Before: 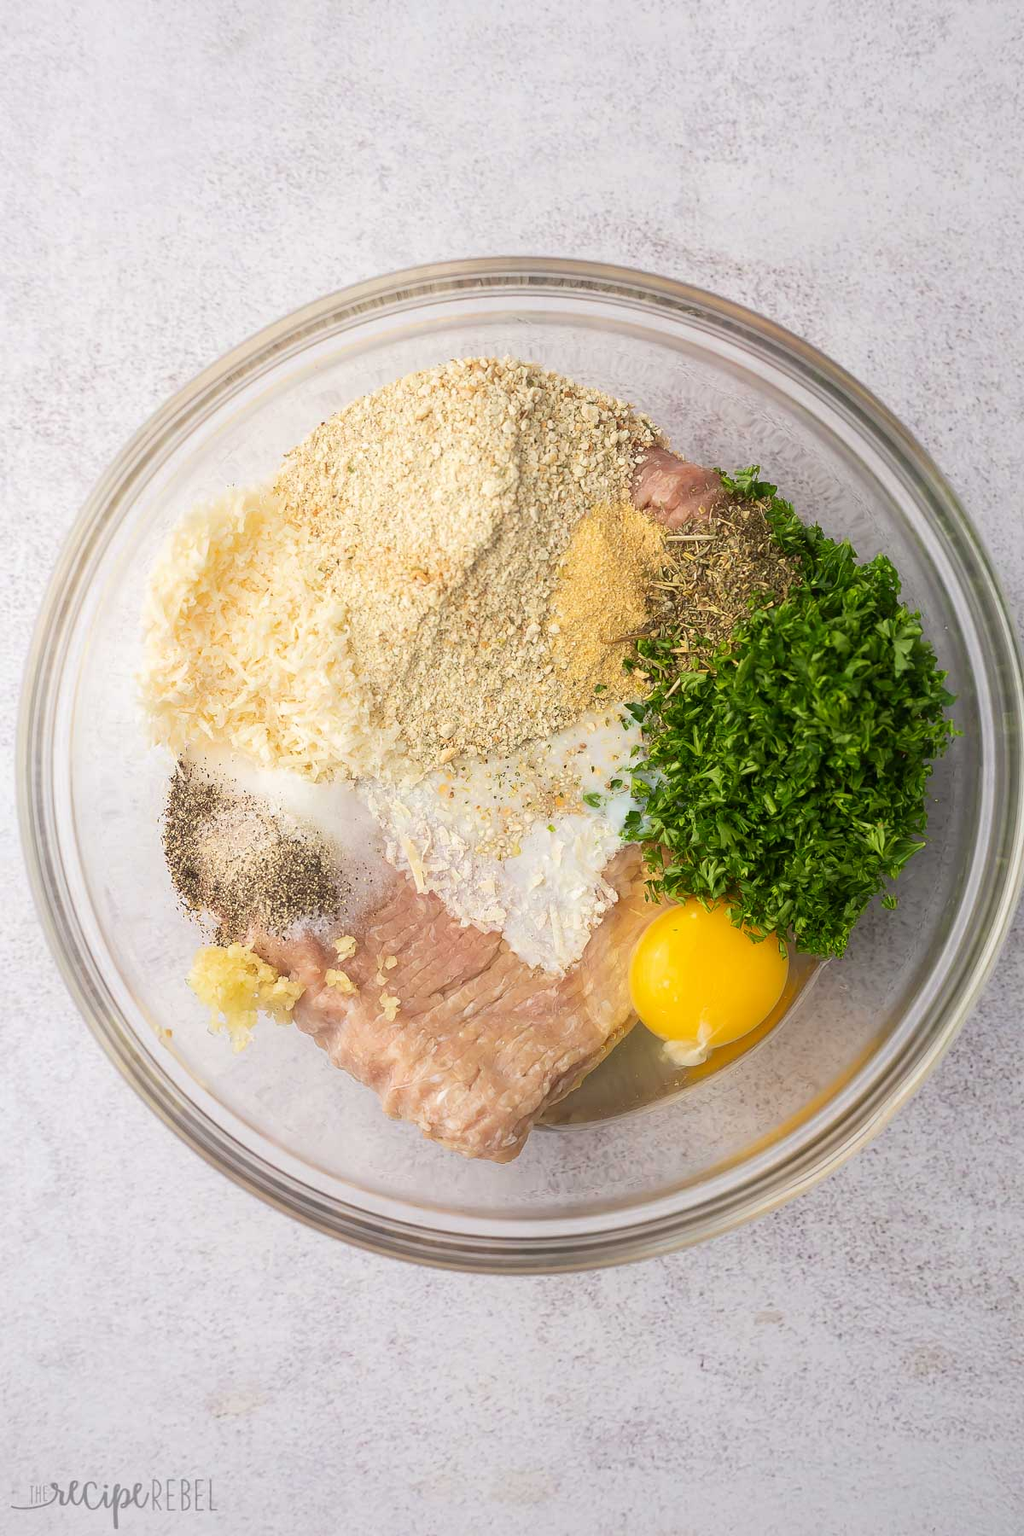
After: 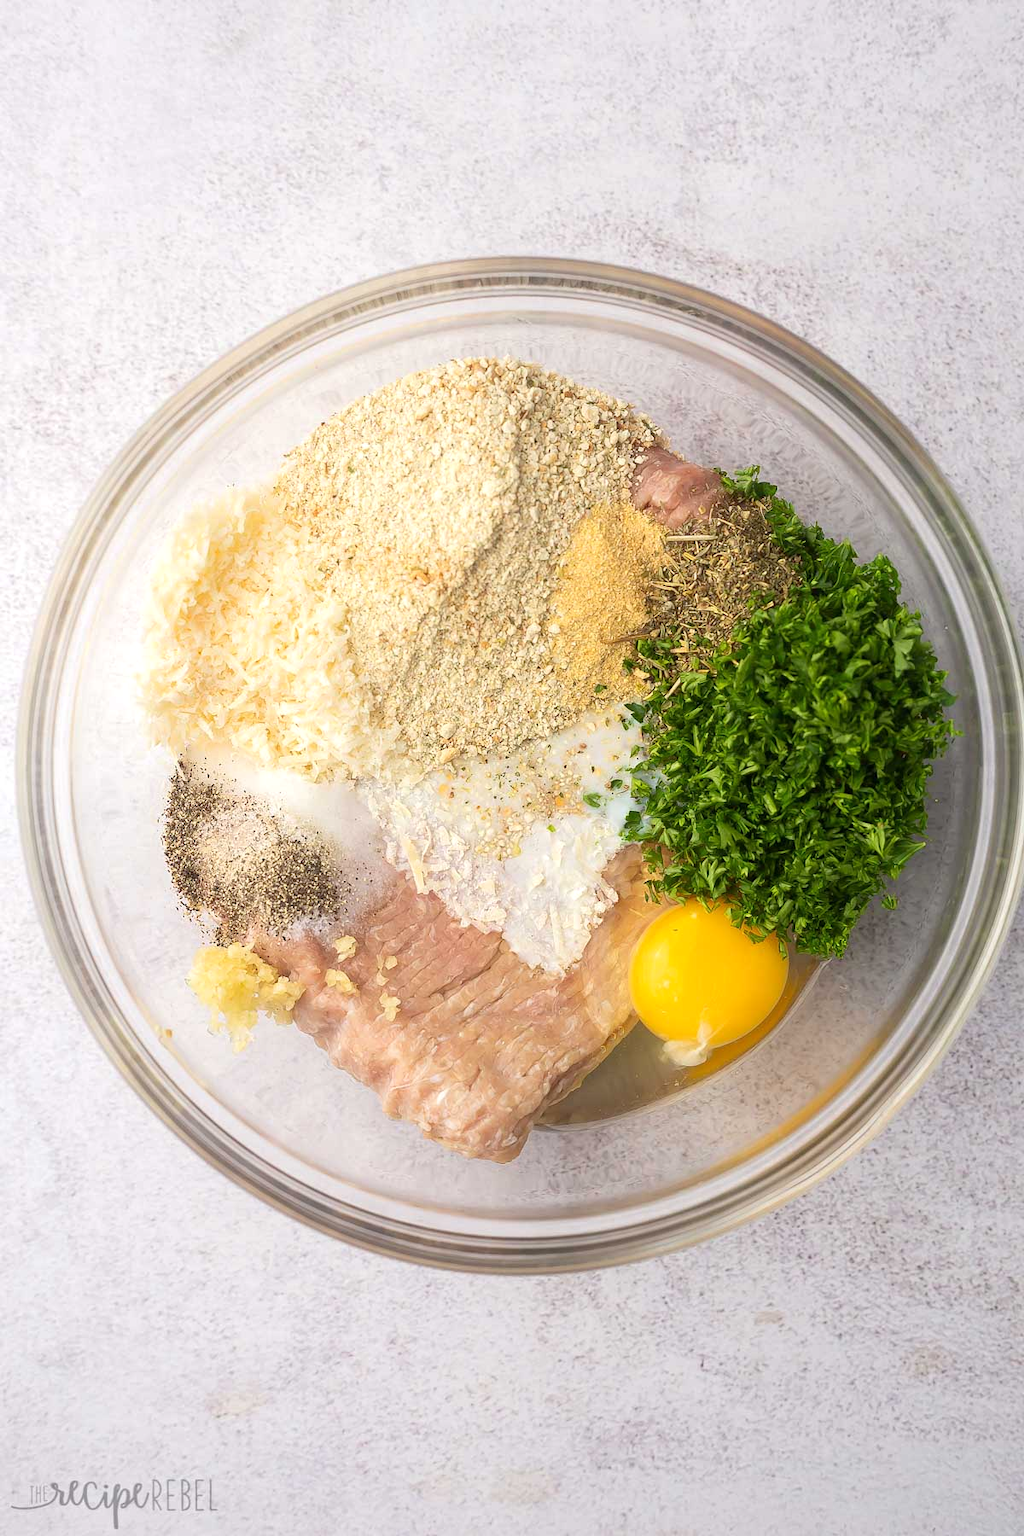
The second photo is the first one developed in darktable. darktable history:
exposure: exposure 0.171 EV, compensate highlight preservation false
